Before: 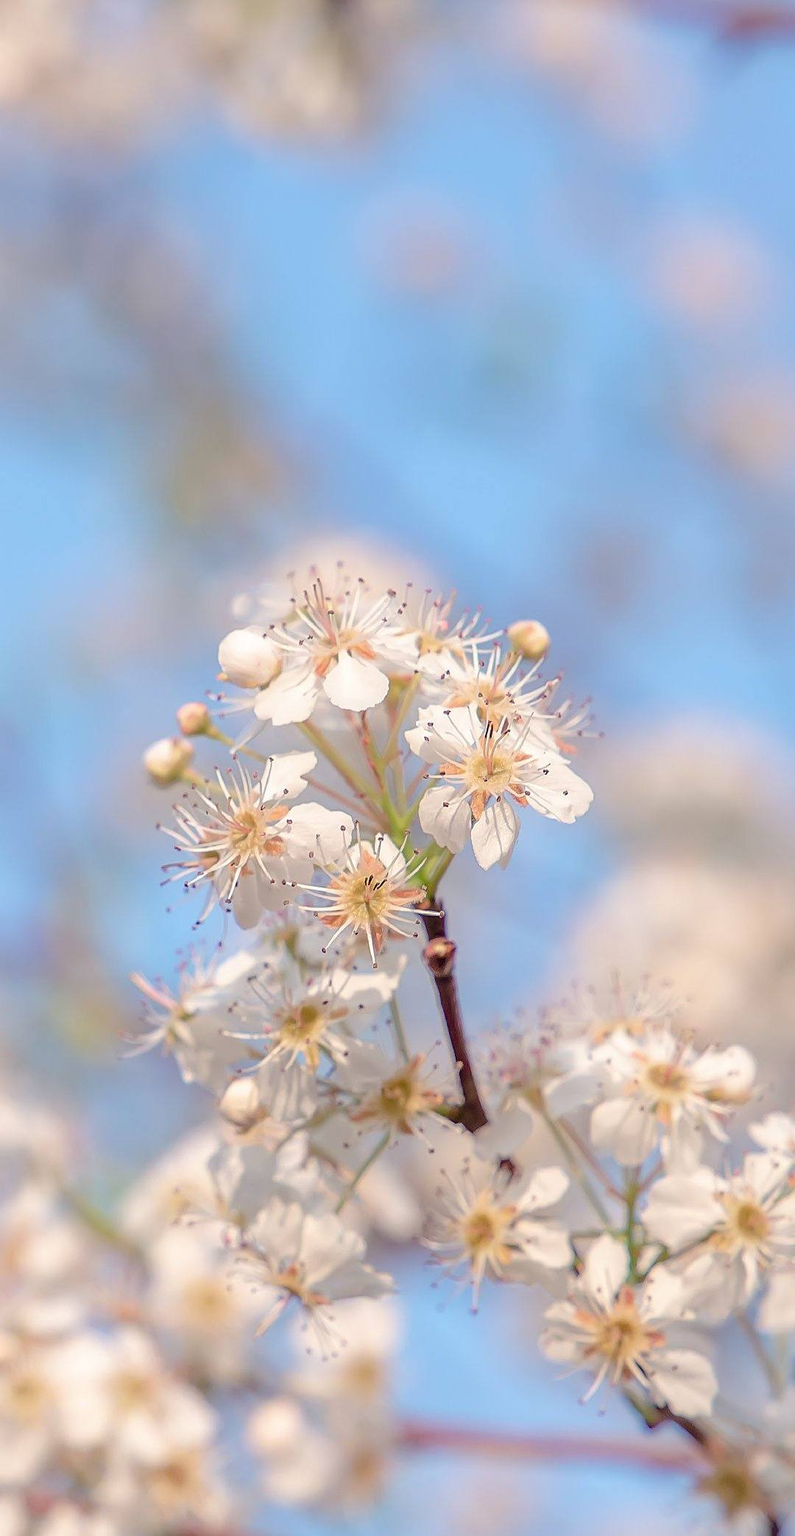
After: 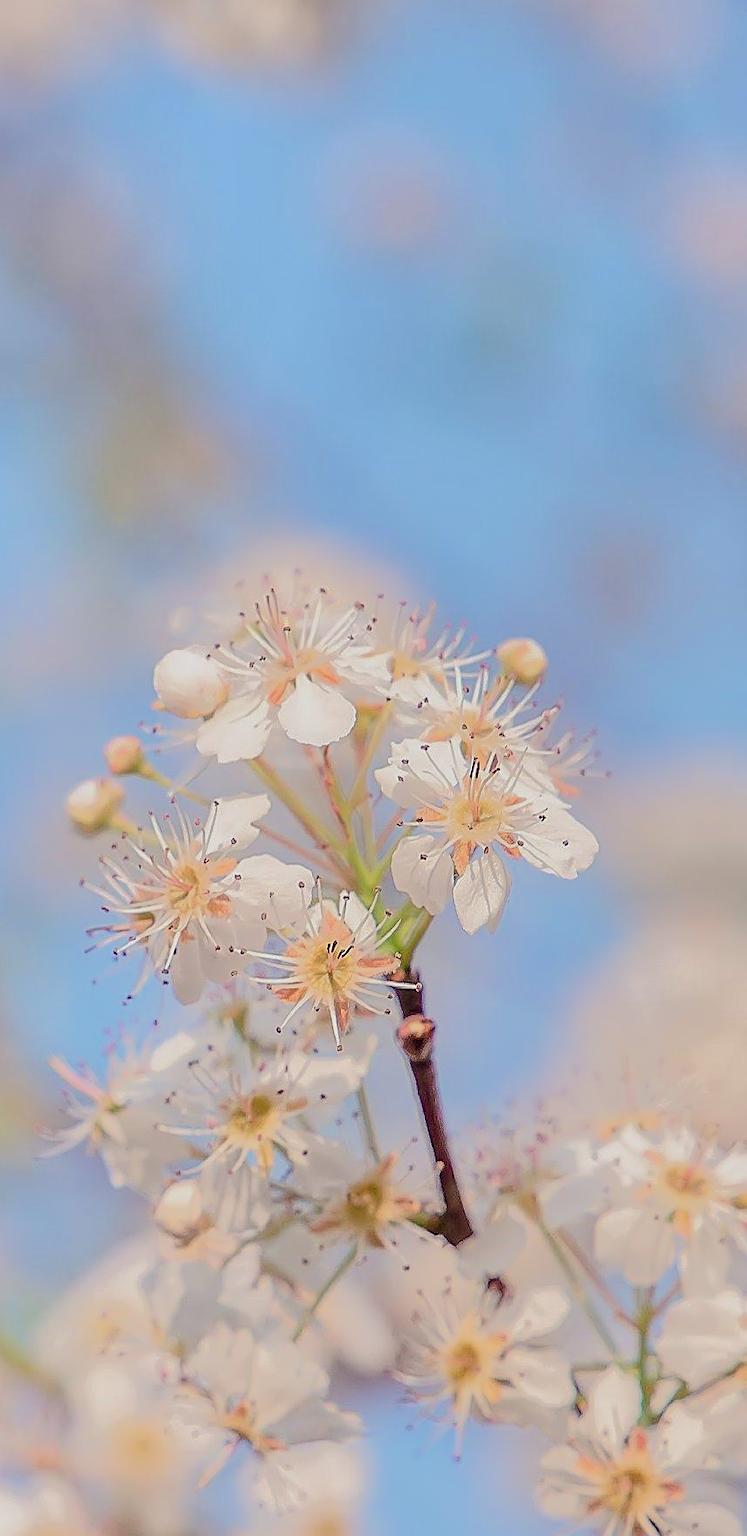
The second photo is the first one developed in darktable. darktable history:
tone equalizer: -7 EV -0.63 EV, -6 EV 1 EV, -5 EV -0.45 EV, -4 EV 0.43 EV, -3 EV 0.41 EV, -2 EV 0.15 EV, -1 EV -0.15 EV, +0 EV -0.39 EV, smoothing diameter 25%, edges refinement/feathering 10, preserve details guided filter
crop: left 11.225%, top 5.381%, right 9.565%, bottom 10.314%
sharpen: on, module defaults
